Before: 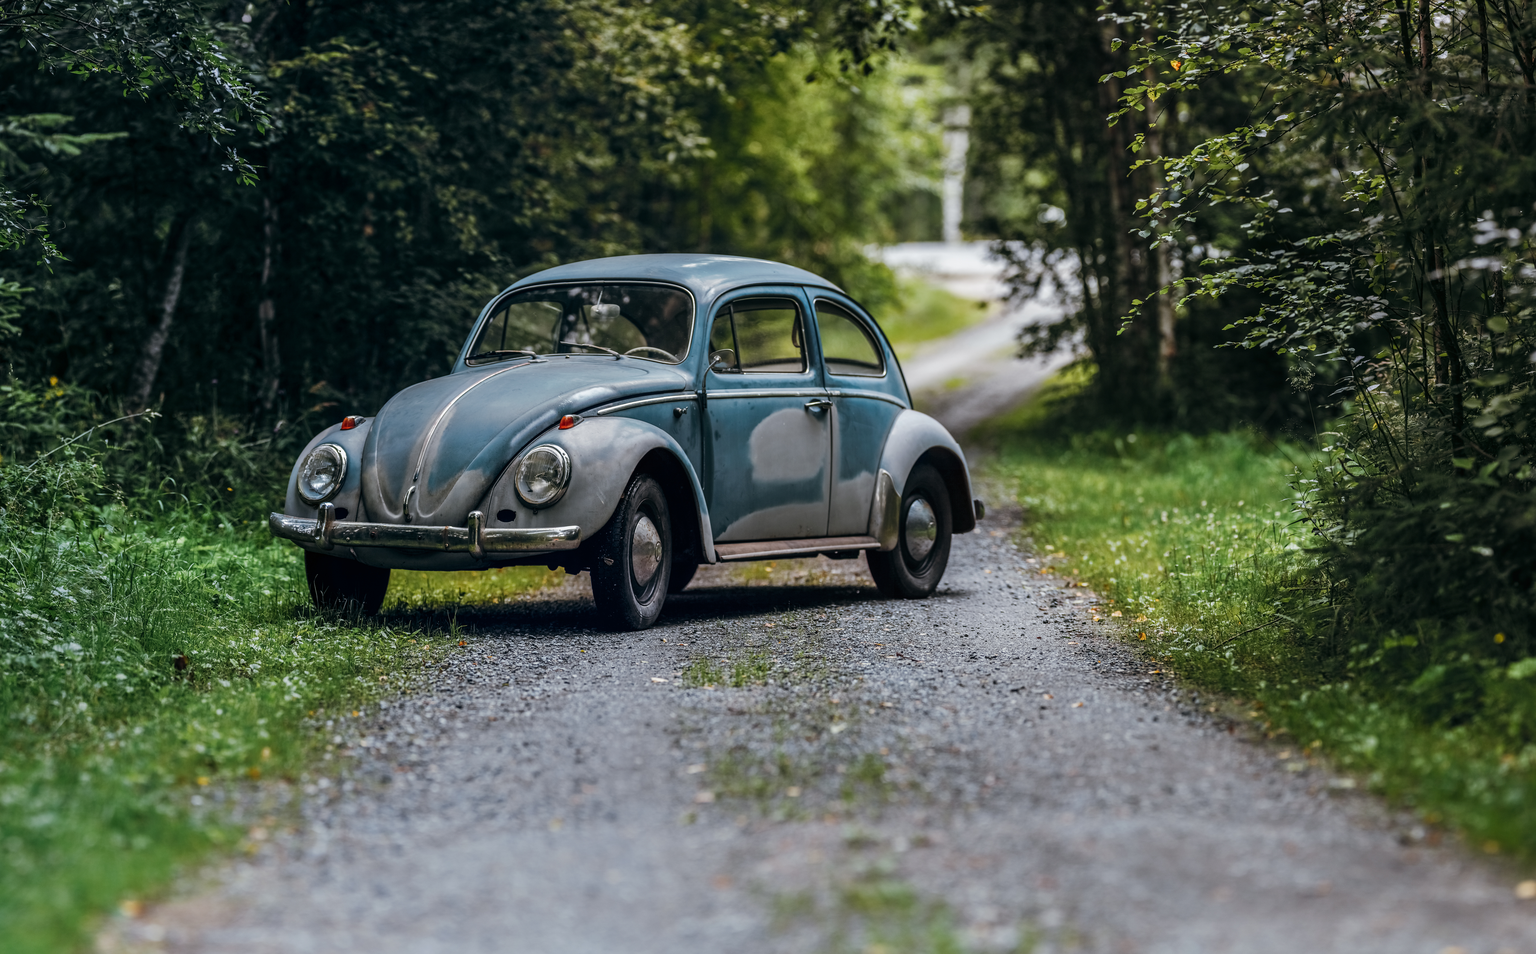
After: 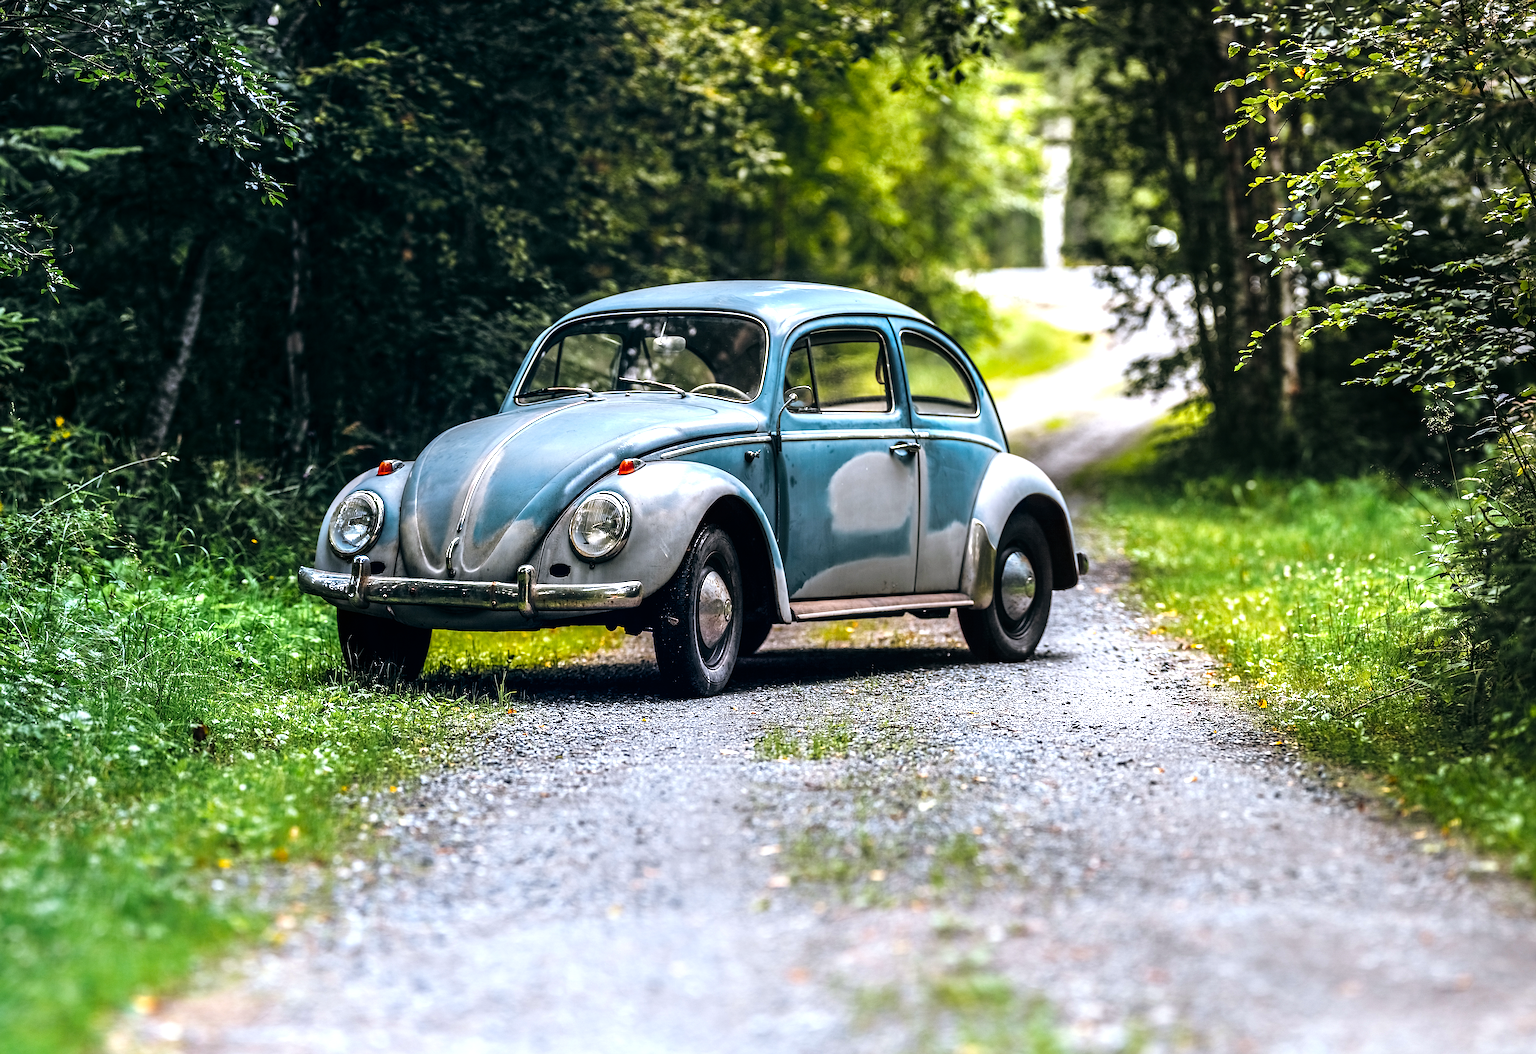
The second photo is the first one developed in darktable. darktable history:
sharpen: on, module defaults
color balance rgb: highlights gain › chroma 0.281%, highlights gain › hue 329.71°, perceptual saturation grading › global saturation 19.41%, global vibrance 9.684%
crop: right 9.516%, bottom 0.026%
tone equalizer: -8 EV -0.743 EV, -7 EV -0.704 EV, -6 EV -0.612 EV, -5 EV -0.391 EV, -3 EV 0.399 EV, -2 EV 0.6 EV, -1 EV 0.694 EV, +0 EV 0.752 EV
exposure: exposure 0.478 EV, compensate highlight preservation false
